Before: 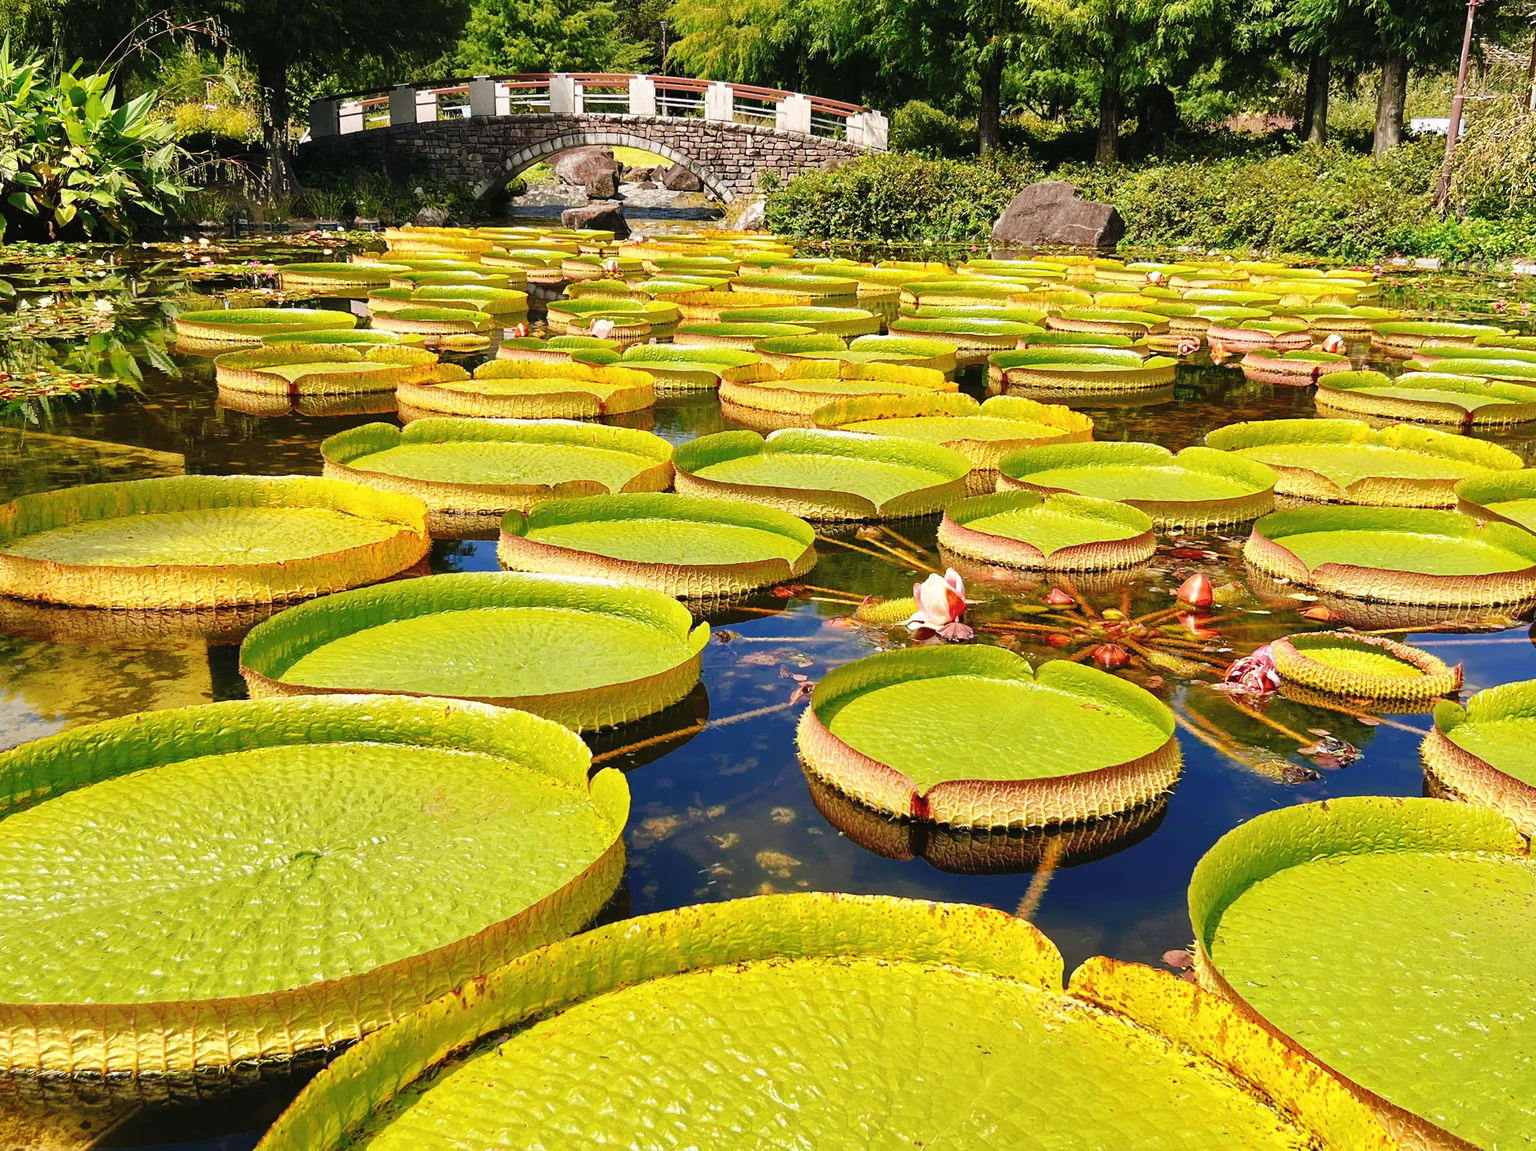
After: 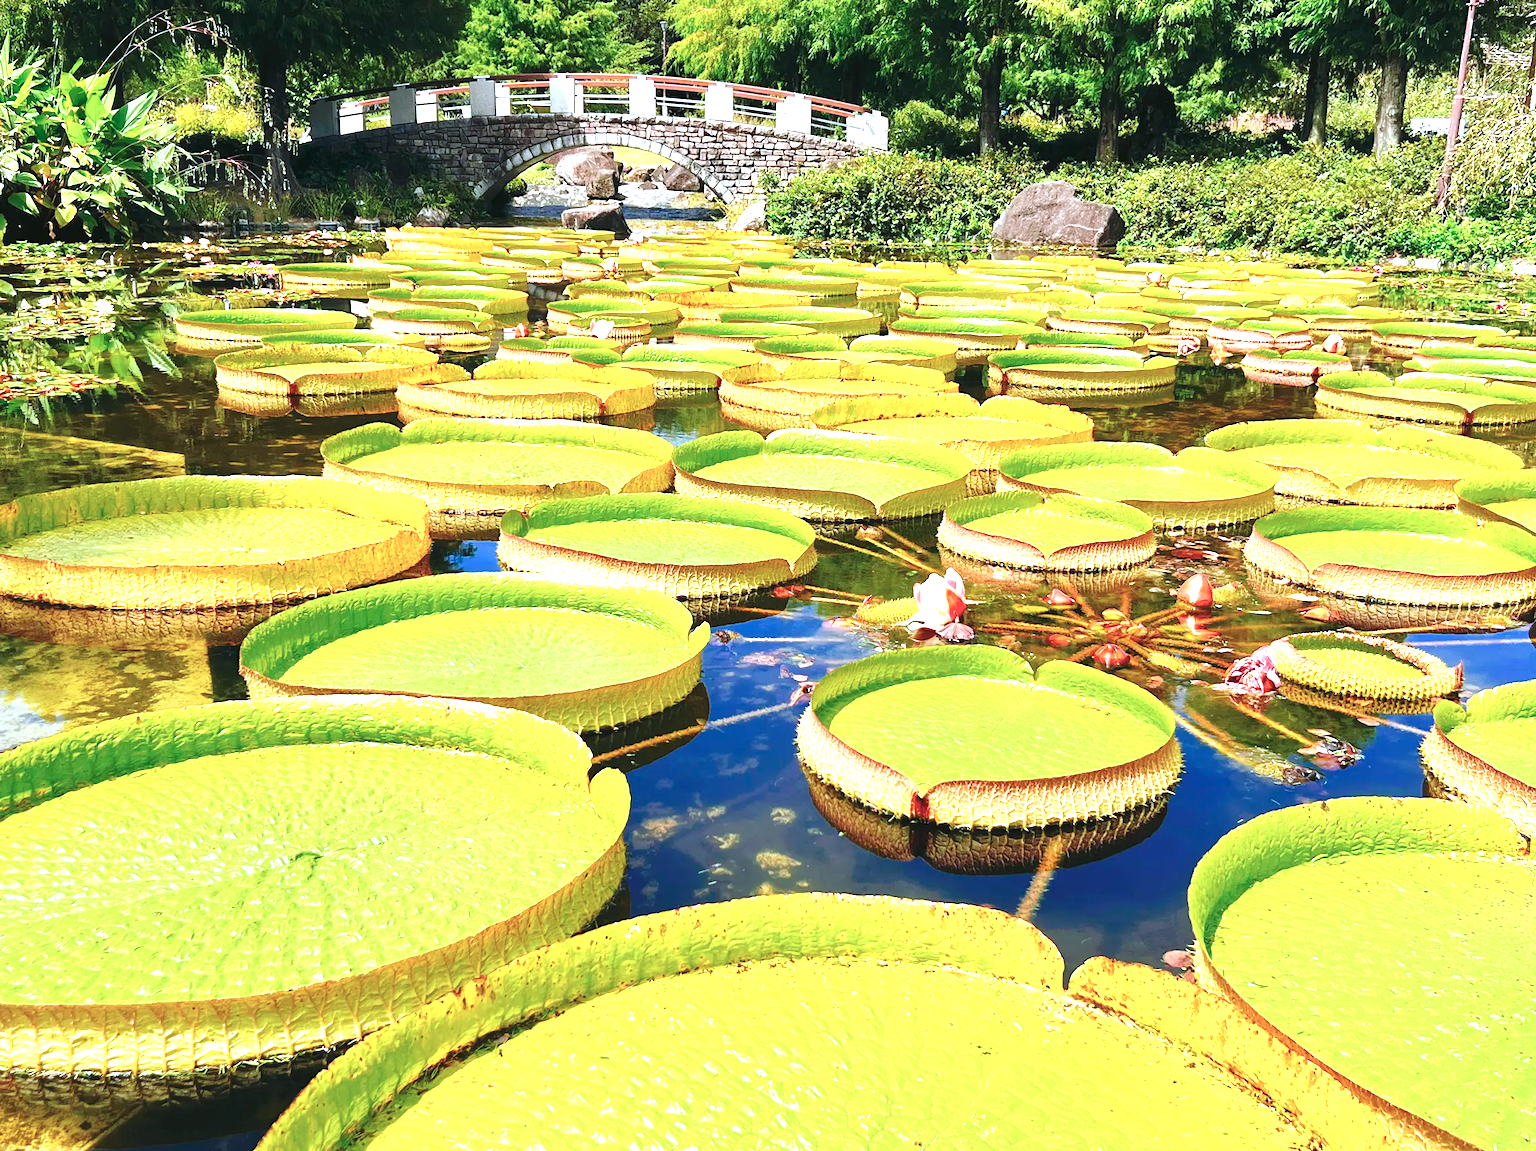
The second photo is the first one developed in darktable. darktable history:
rgb levels: preserve colors max RGB
color calibration: illuminant as shot in camera, x 0.383, y 0.38, temperature 3949.15 K, gamut compression 1.66
exposure: black level correction 0, exposure 1 EV, compensate highlight preservation false
